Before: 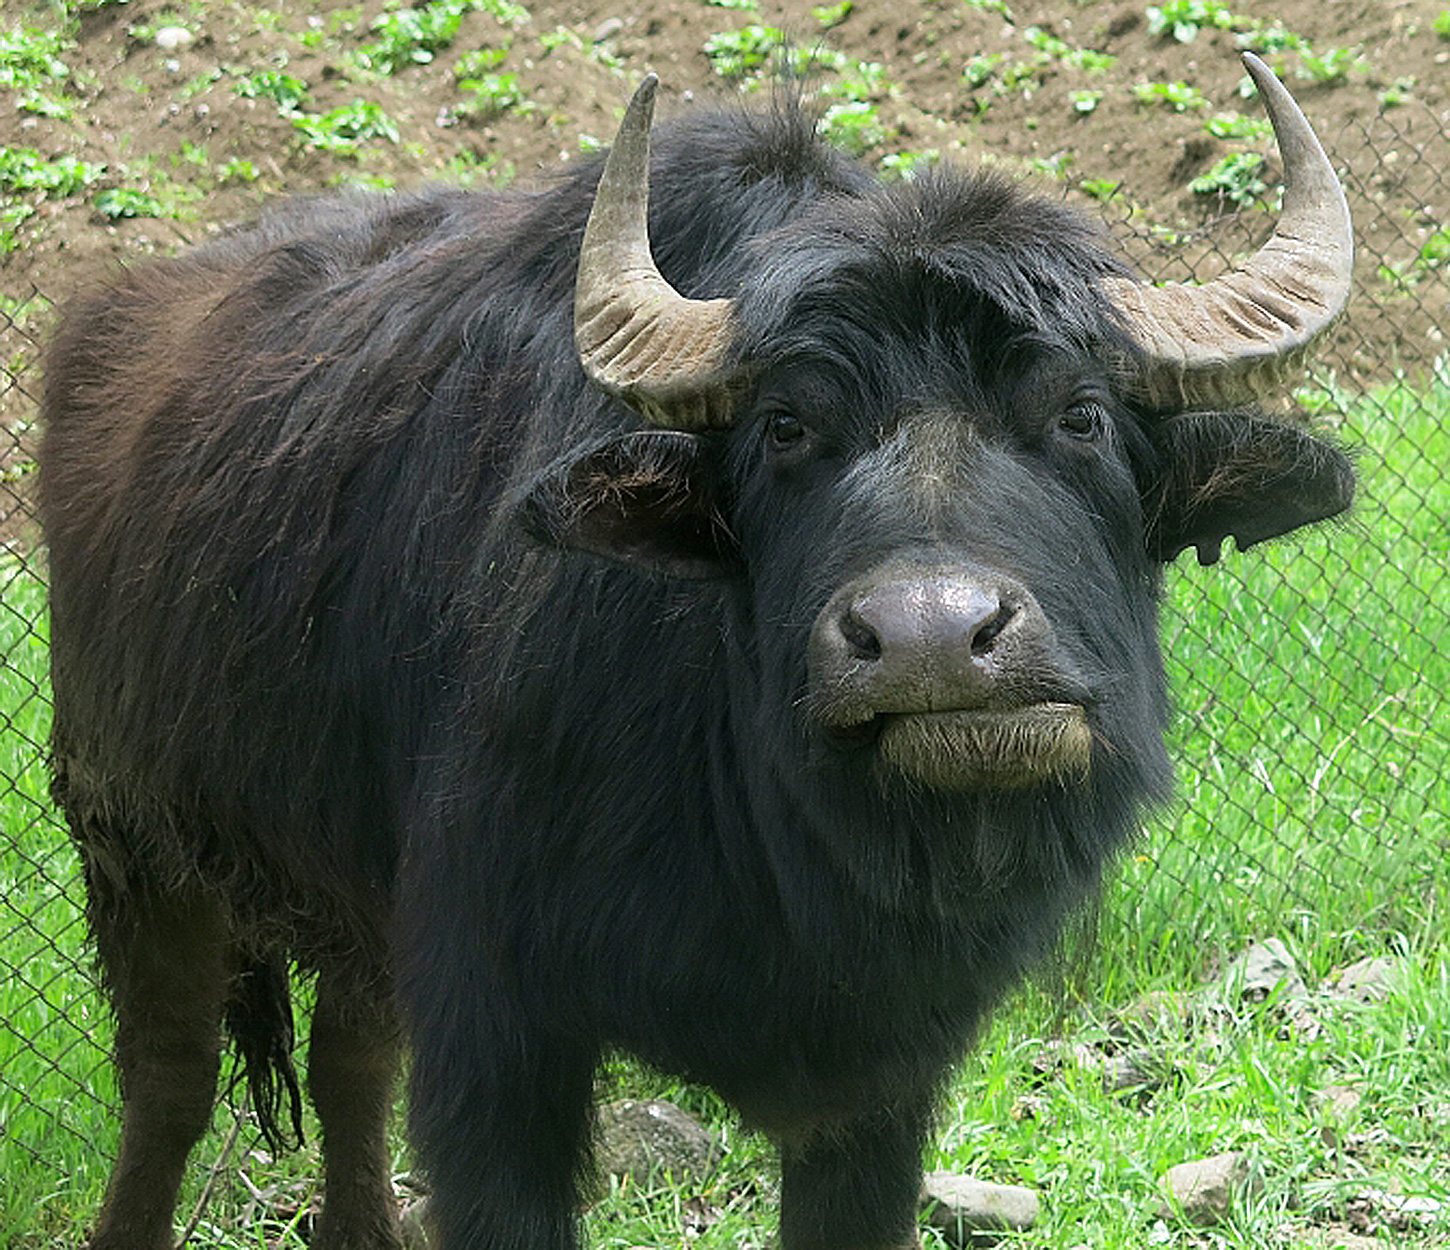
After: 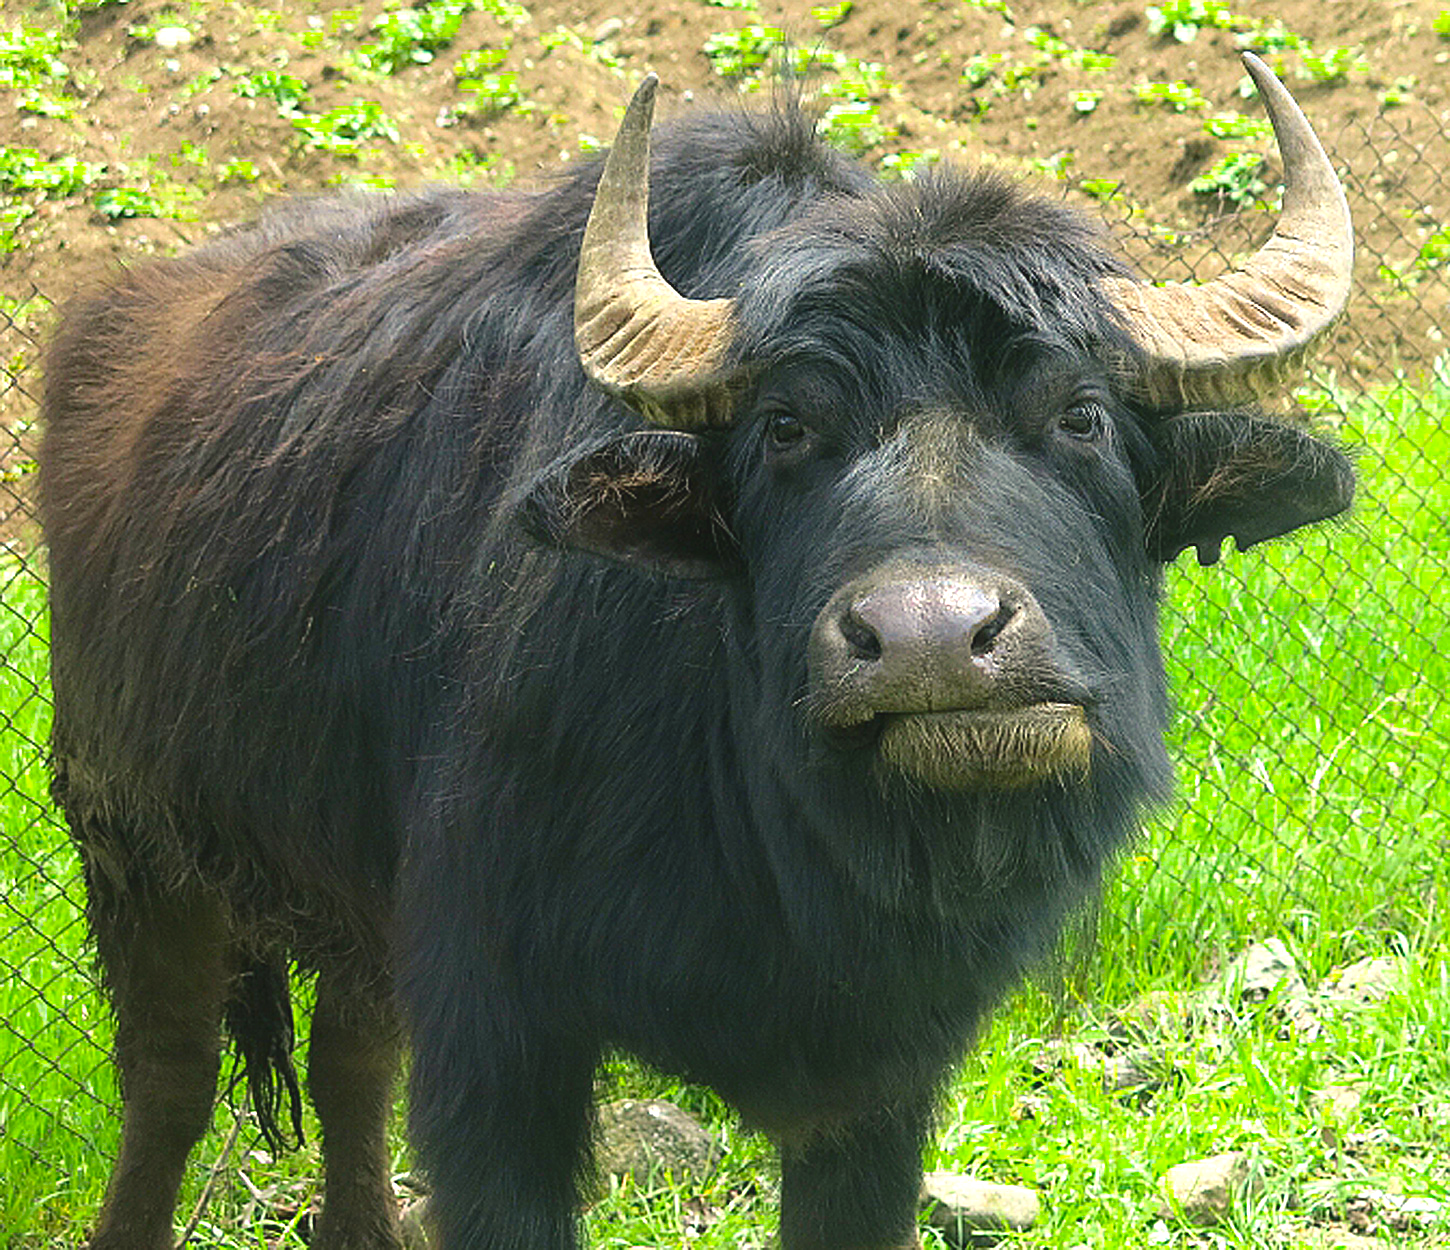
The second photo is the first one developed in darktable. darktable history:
color balance rgb: highlights gain › chroma 3.041%, highlights gain › hue 75.48°, global offset › luminance 0.718%, perceptual saturation grading › global saturation 25.268%, global vibrance 20%
exposure: black level correction 0, exposure 0.499 EV, compensate highlight preservation false
